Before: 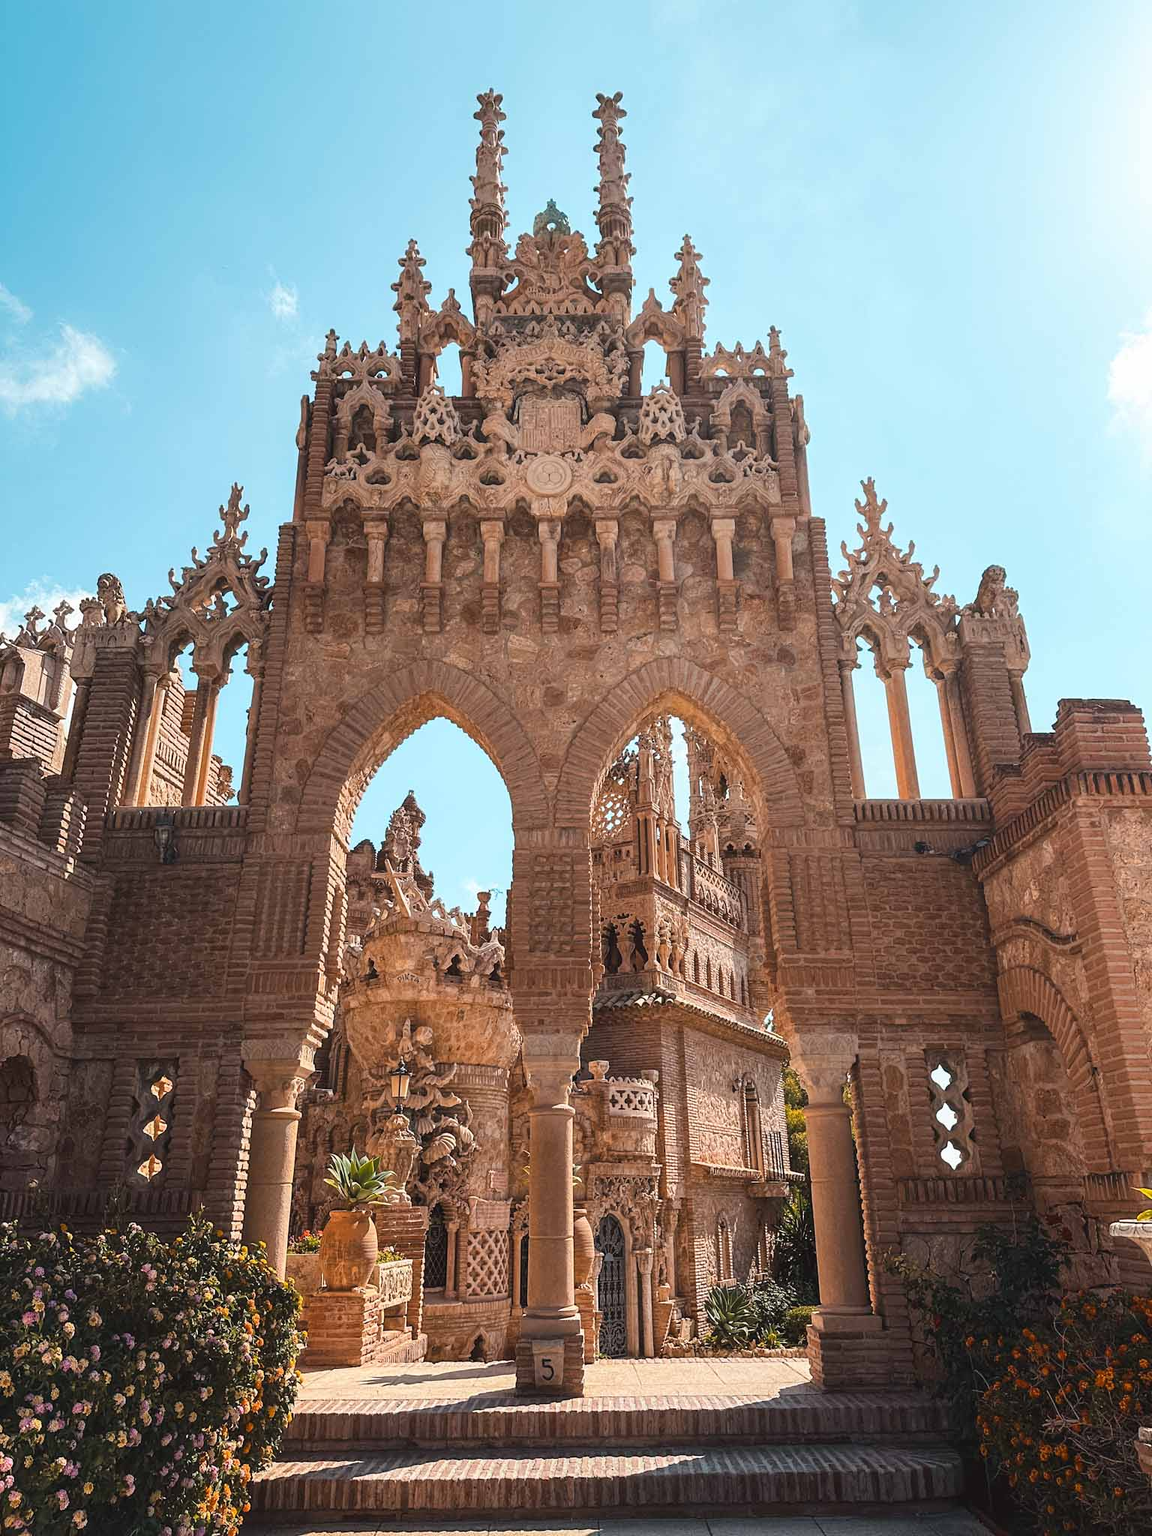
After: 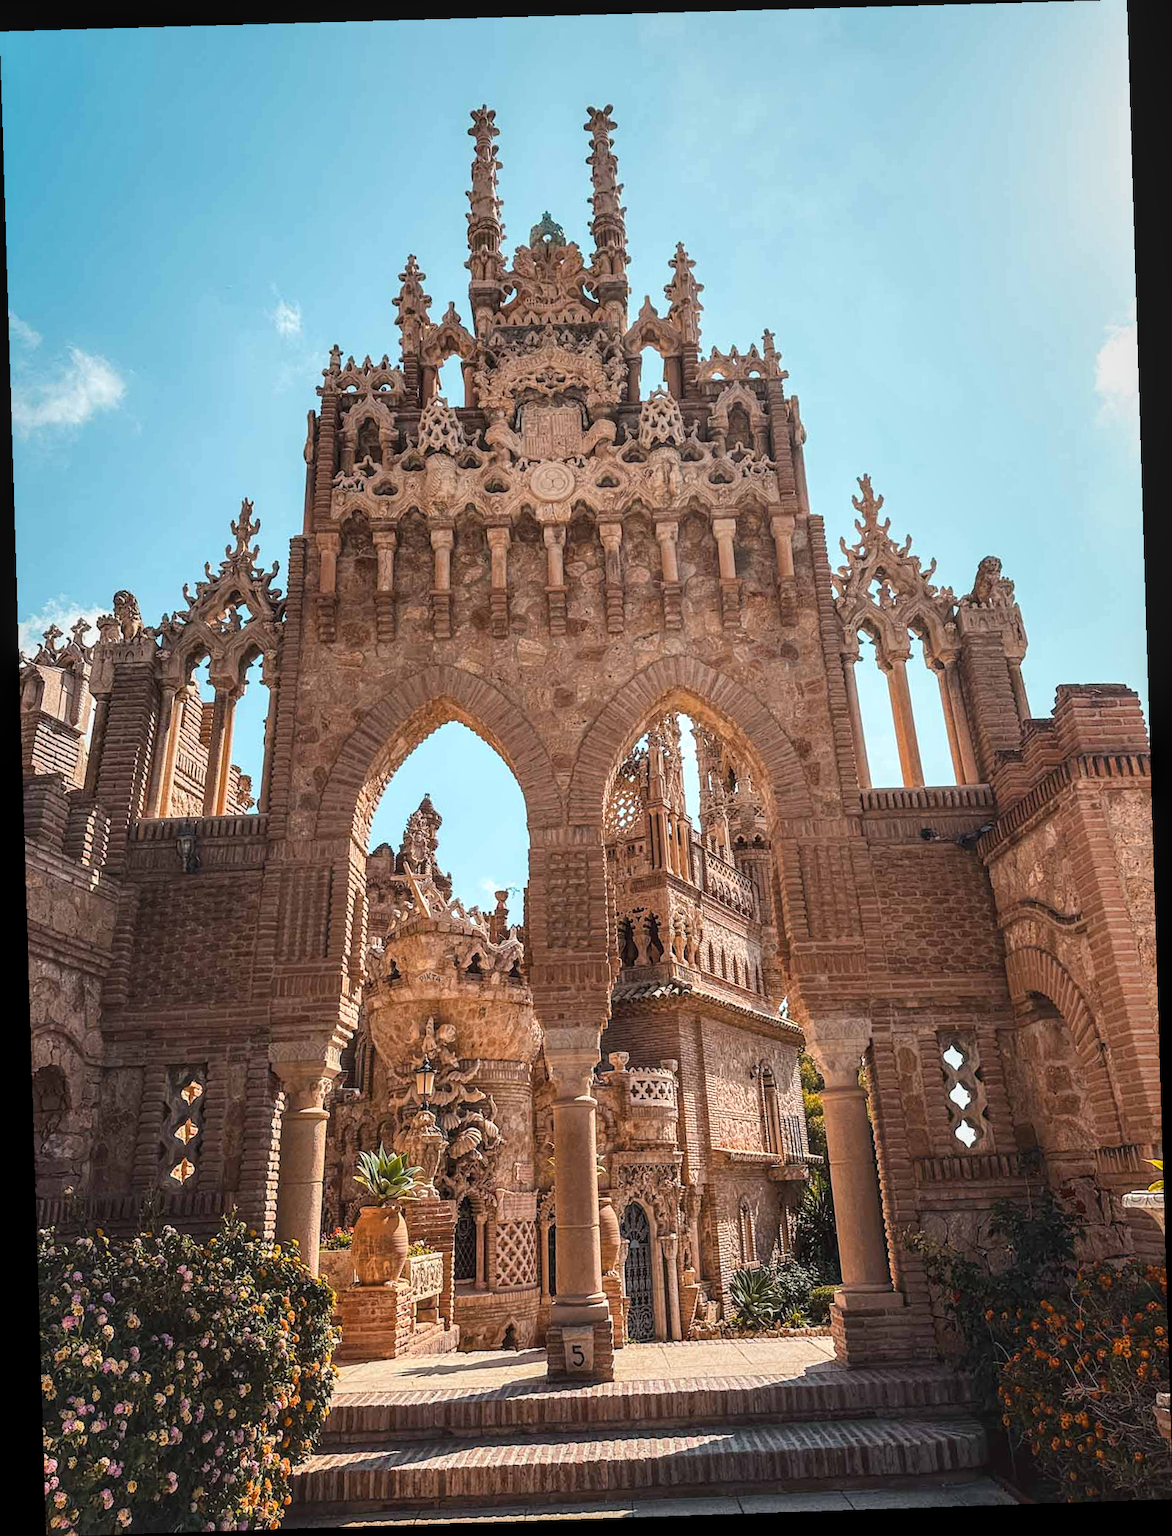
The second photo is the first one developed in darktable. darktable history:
local contrast: on, module defaults
rotate and perspective: rotation -1.77°, lens shift (horizontal) 0.004, automatic cropping off
